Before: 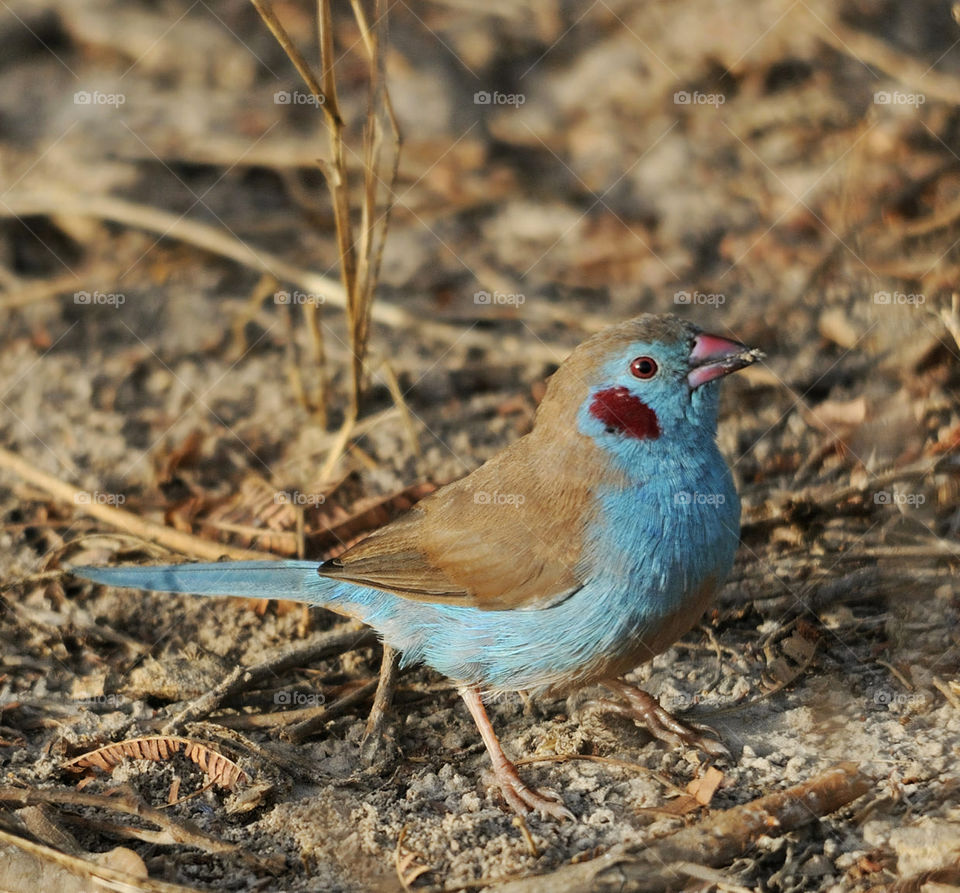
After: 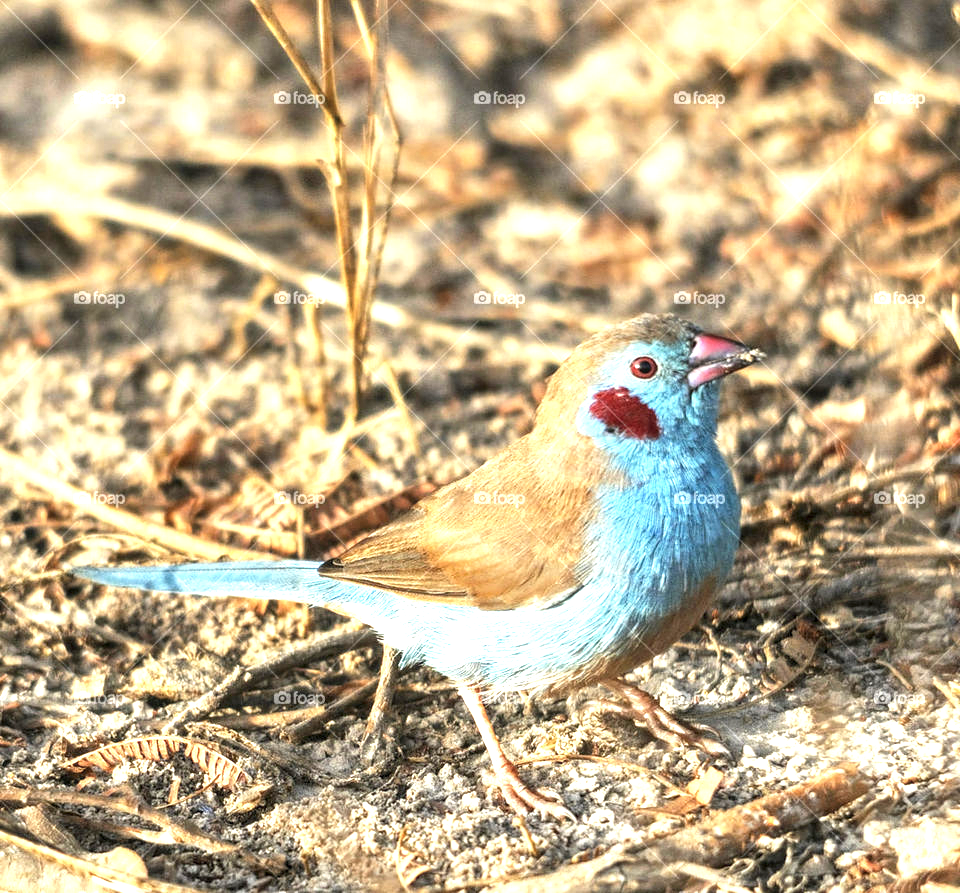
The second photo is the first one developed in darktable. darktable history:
exposure: black level correction 0, exposure 1.521 EV, compensate highlight preservation false
local contrast: detail 130%
